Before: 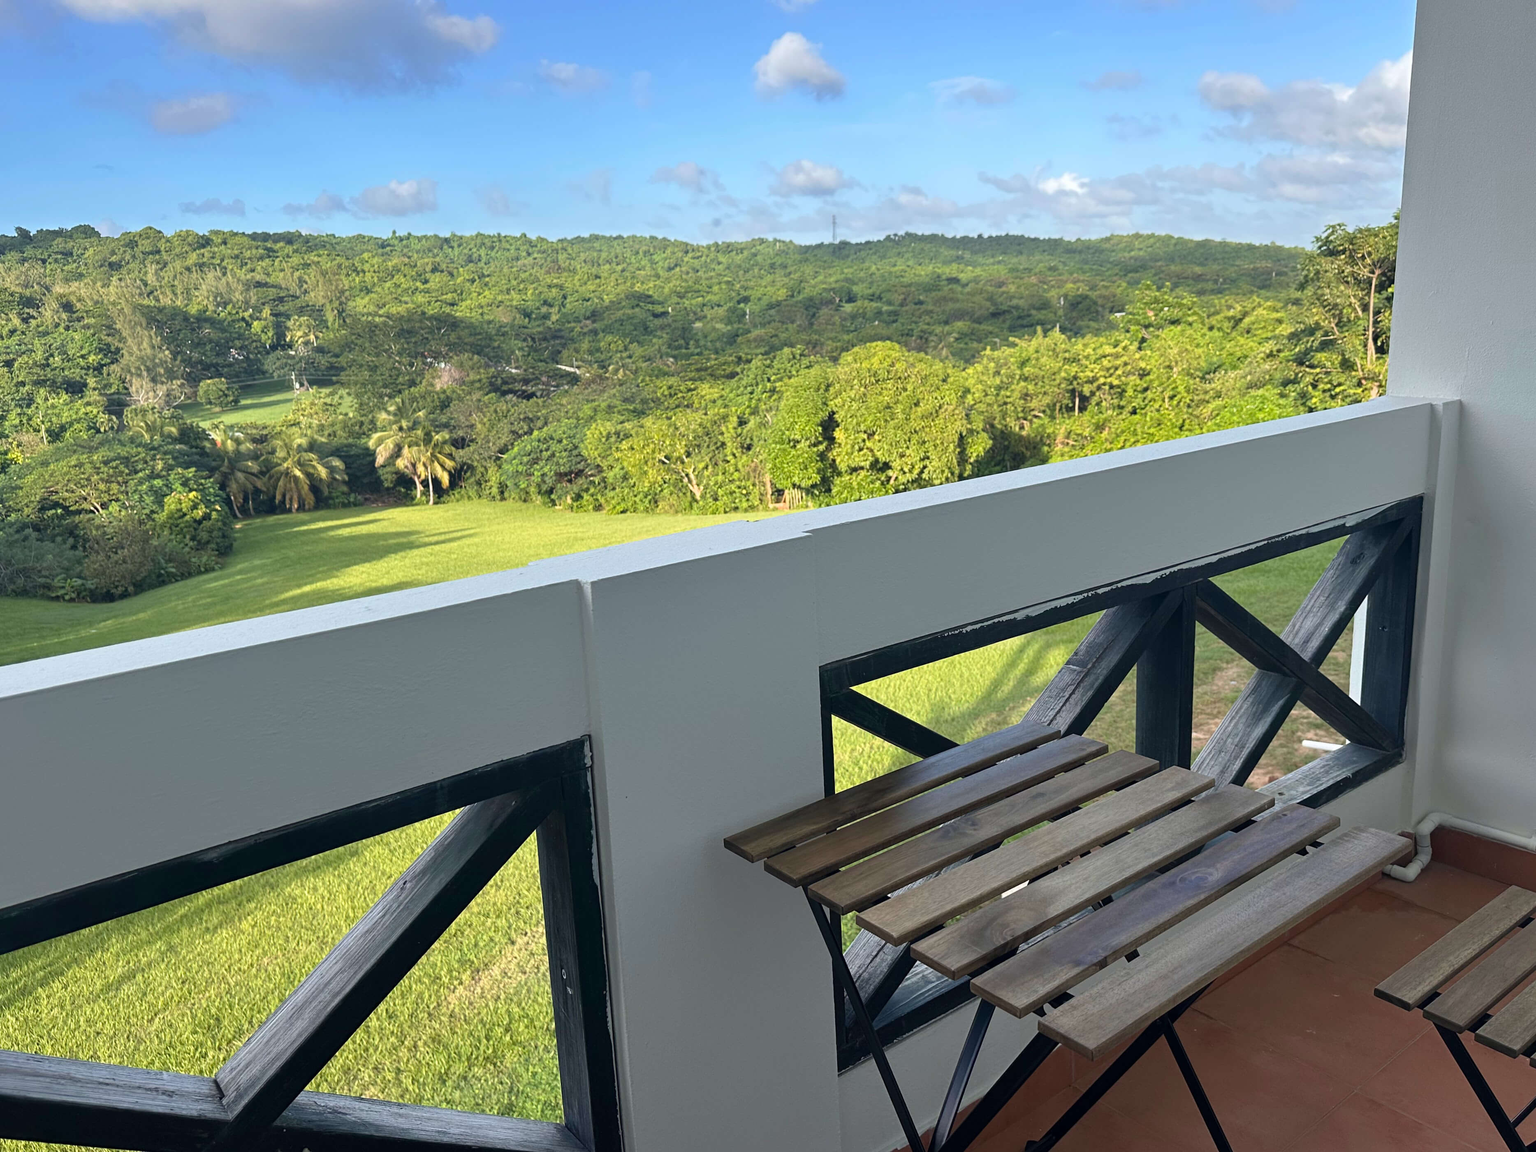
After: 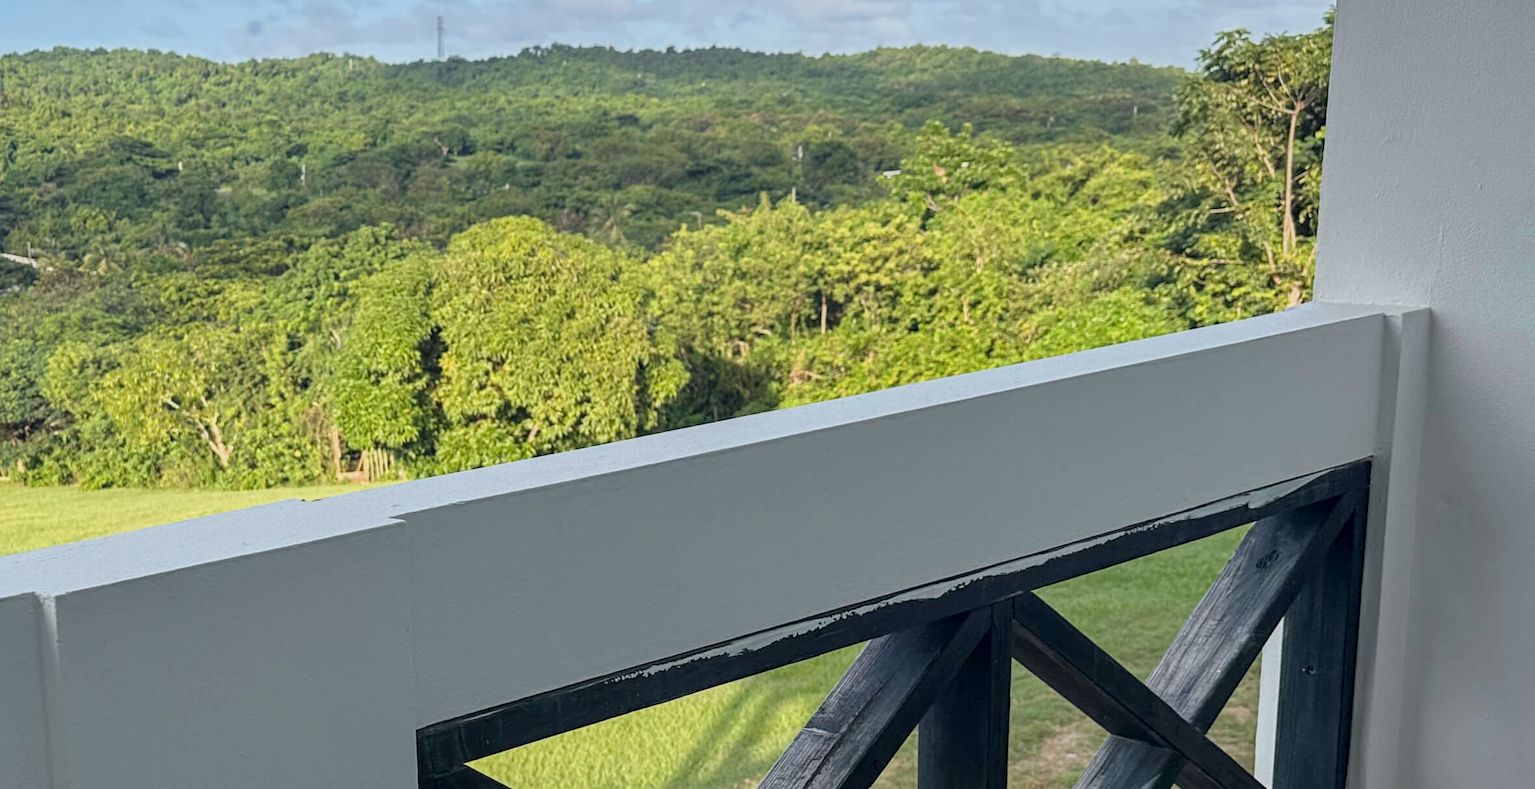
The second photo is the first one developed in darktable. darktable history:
crop: left 36.221%, top 17.811%, right 0.518%, bottom 38.839%
local contrast: on, module defaults
filmic rgb: black relative exposure -14.85 EV, white relative exposure 3 EV, target black luminance 0%, hardness 9.31, latitude 98.15%, contrast 0.916, shadows ↔ highlights balance 0.311%
